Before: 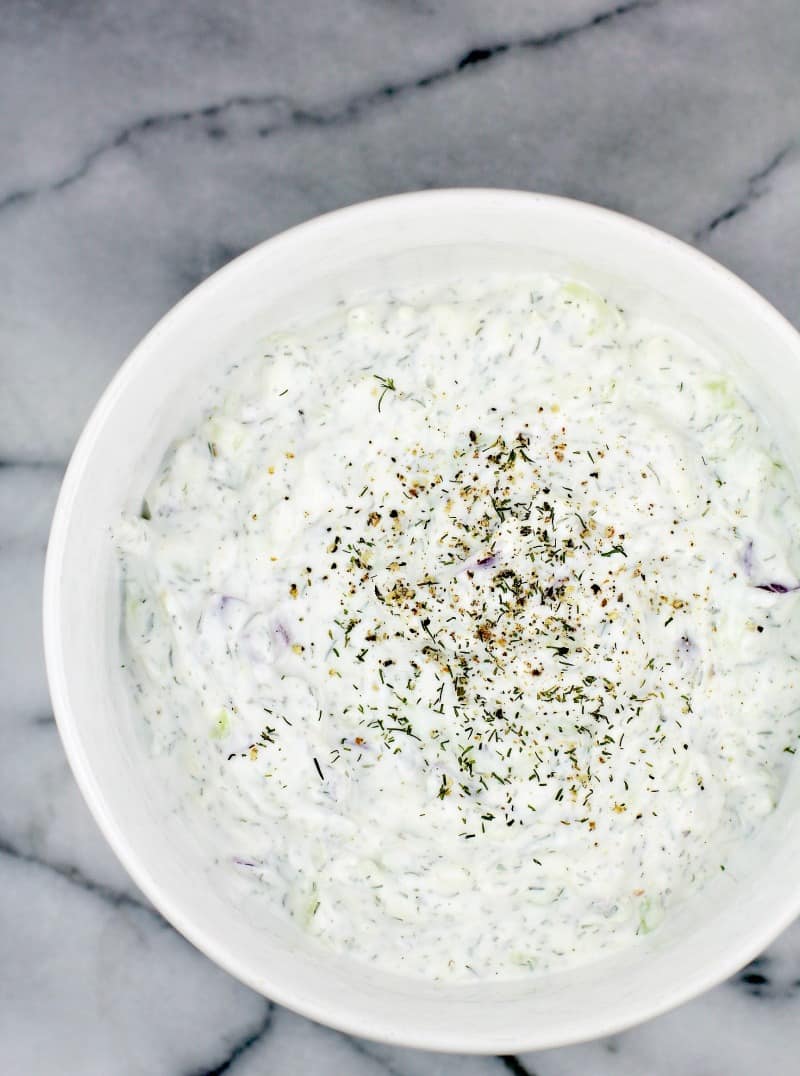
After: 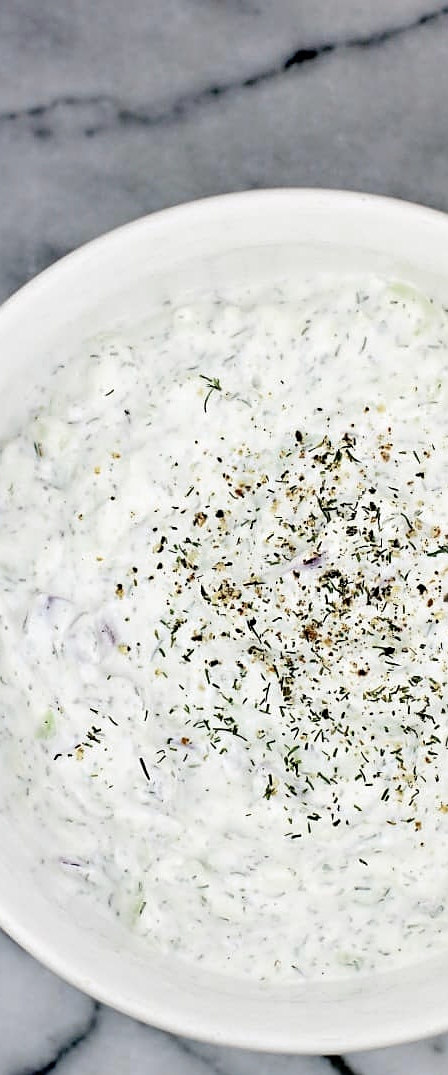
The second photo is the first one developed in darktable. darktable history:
sharpen: on, module defaults
crop: left 21.801%, right 22.124%, bottom 0.01%
color zones: curves: ch0 [(0, 0.5) (0.125, 0.4) (0.25, 0.5) (0.375, 0.4) (0.5, 0.4) (0.625, 0.6) (0.75, 0.6) (0.875, 0.5)]; ch1 [(0, 0.35) (0.125, 0.45) (0.25, 0.35) (0.375, 0.35) (0.5, 0.35) (0.625, 0.35) (0.75, 0.45) (0.875, 0.35)]; ch2 [(0, 0.6) (0.125, 0.5) (0.25, 0.5) (0.375, 0.6) (0.5, 0.6) (0.625, 0.5) (0.75, 0.5) (0.875, 0.5)]
